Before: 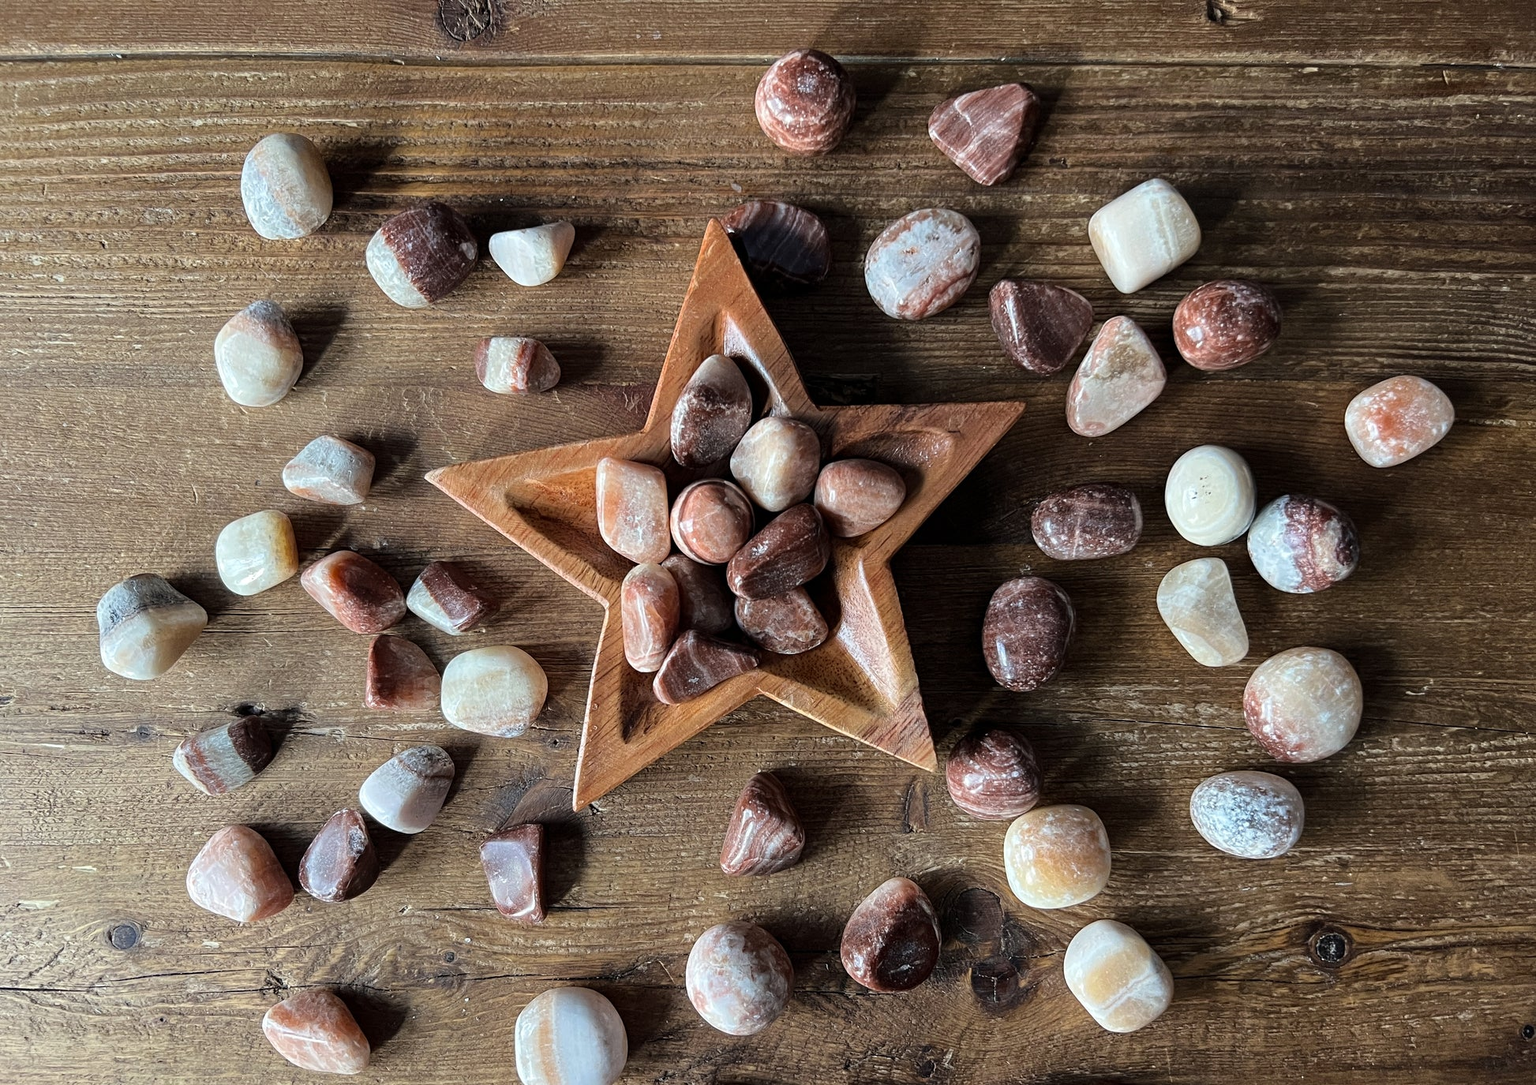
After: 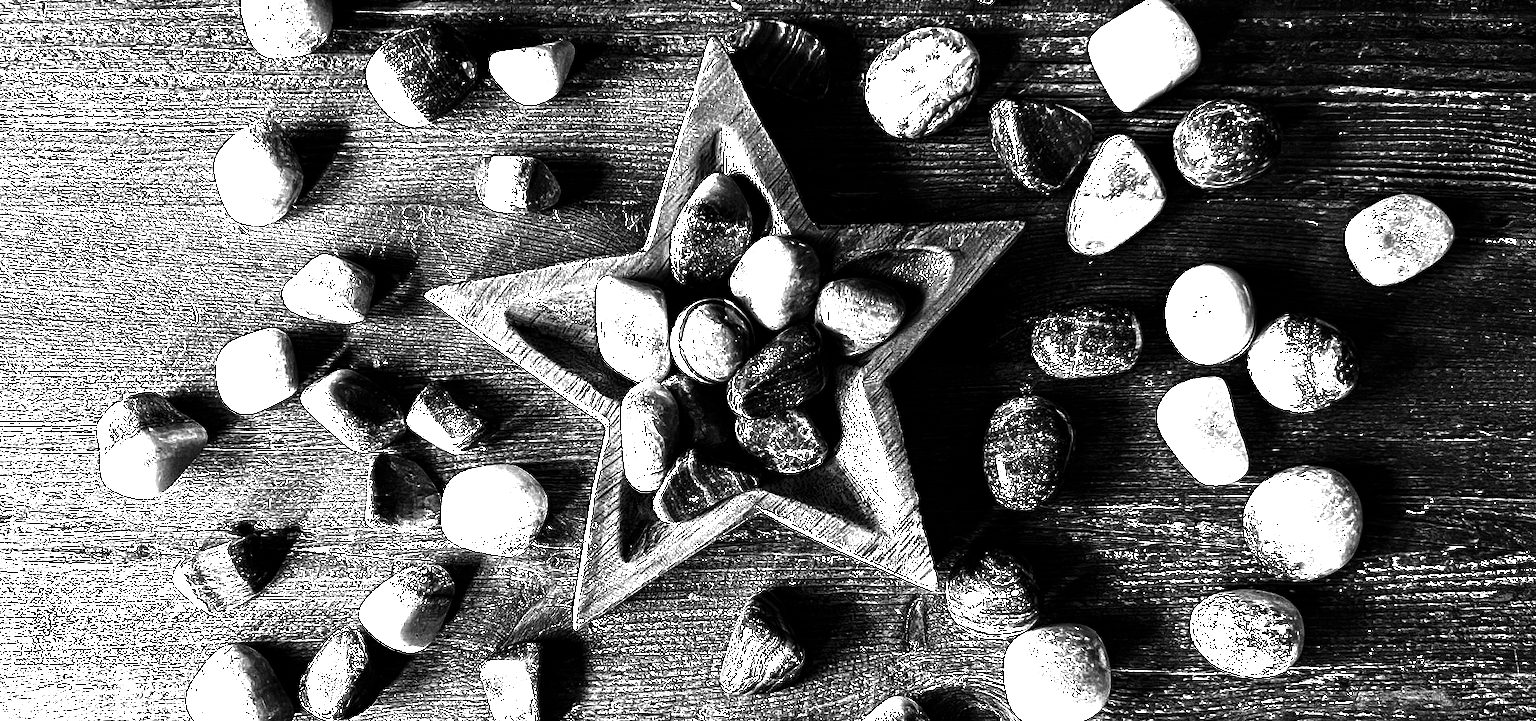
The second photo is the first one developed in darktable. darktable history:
contrast equalizer: octaves 7, y [[0.502, 0.517, 0.543, 0.576, 0.611, 0.631], [0.5 ×6], [0.5 ×6], [0 ×6], [0 ×6]]
exposure: black level correction 0, exposure 1.741 EV, compensate exposure bias true, compensate highlight preservation false
contrast brightness saturation: contrast 0.02, brightness -1, saturation -1
crop: top 16.727%, bottom 16.727%
